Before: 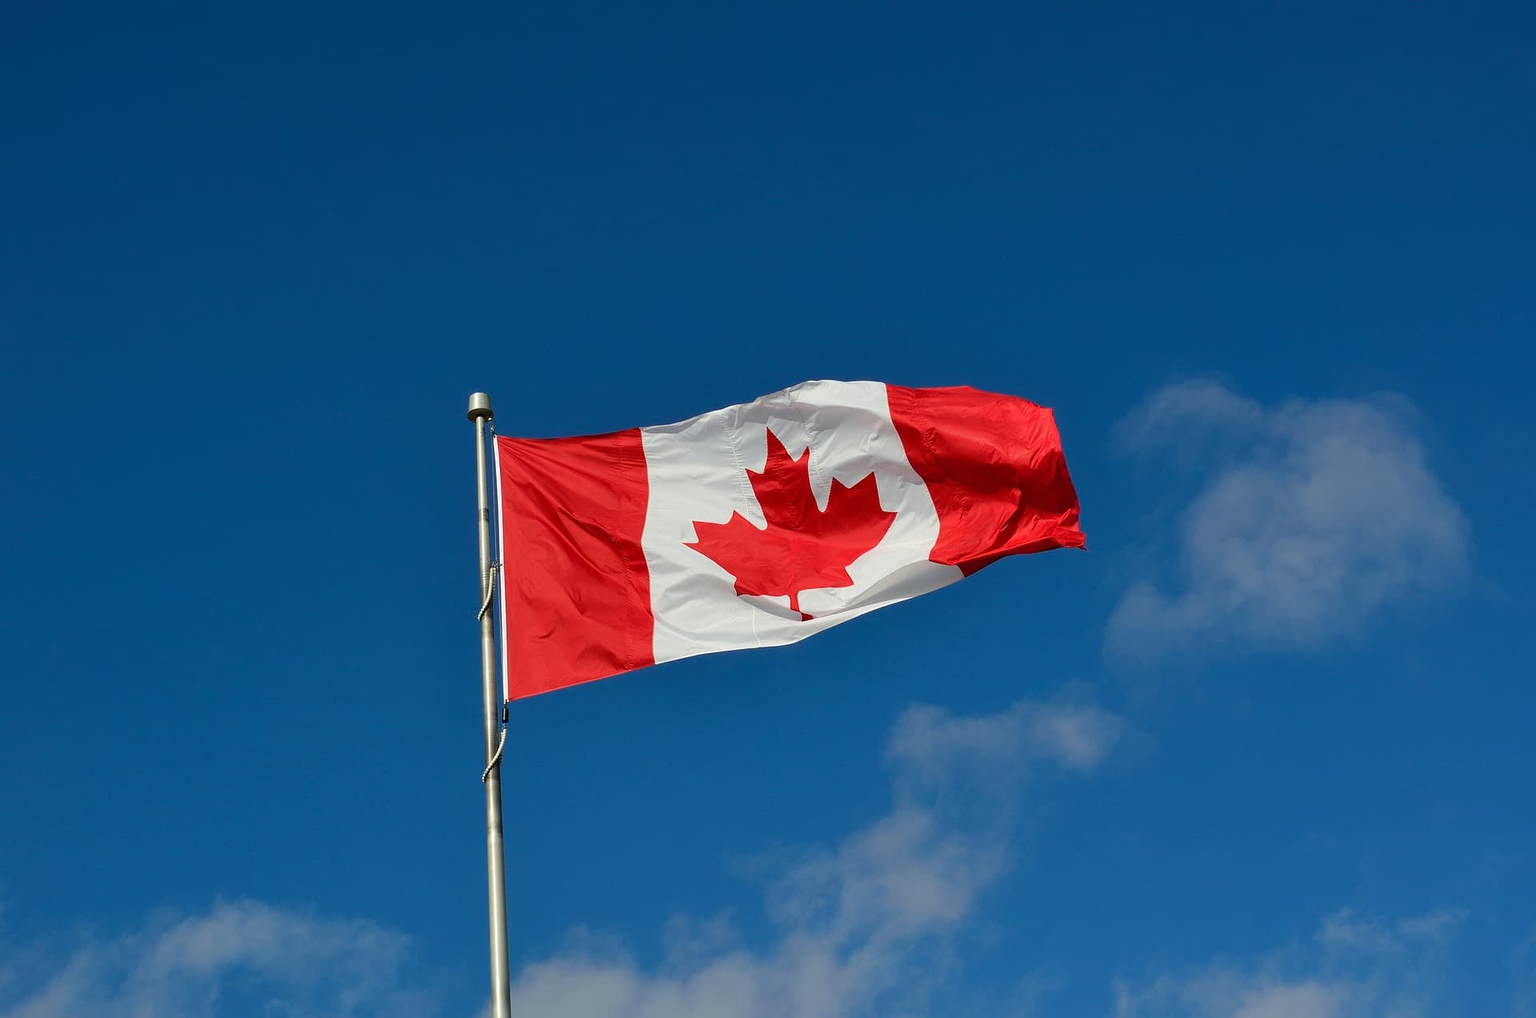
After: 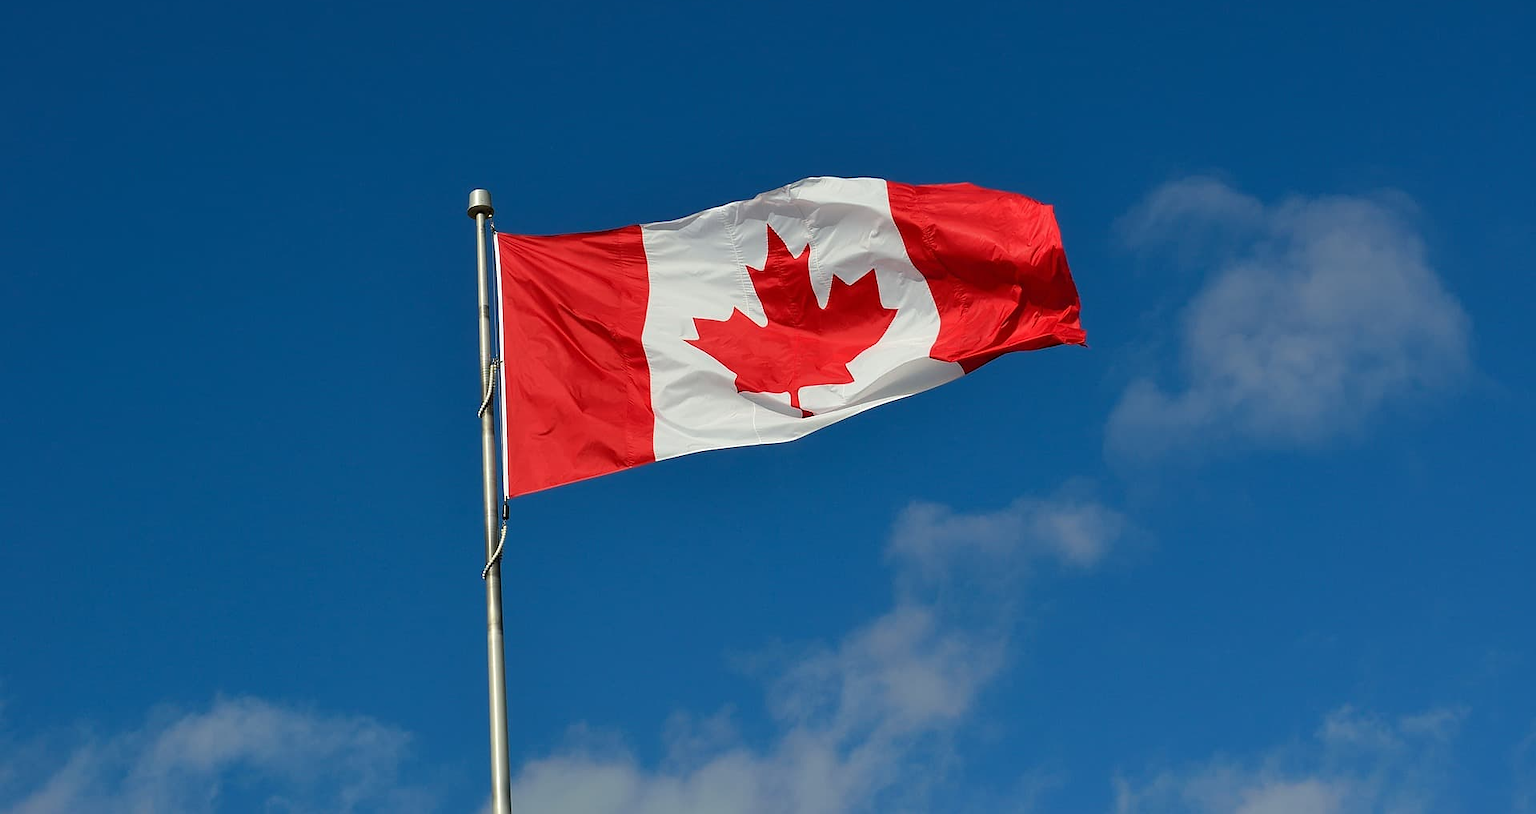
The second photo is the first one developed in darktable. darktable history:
crop and rotate: top 19.998%
sharpen: radius 1, threshold 1
